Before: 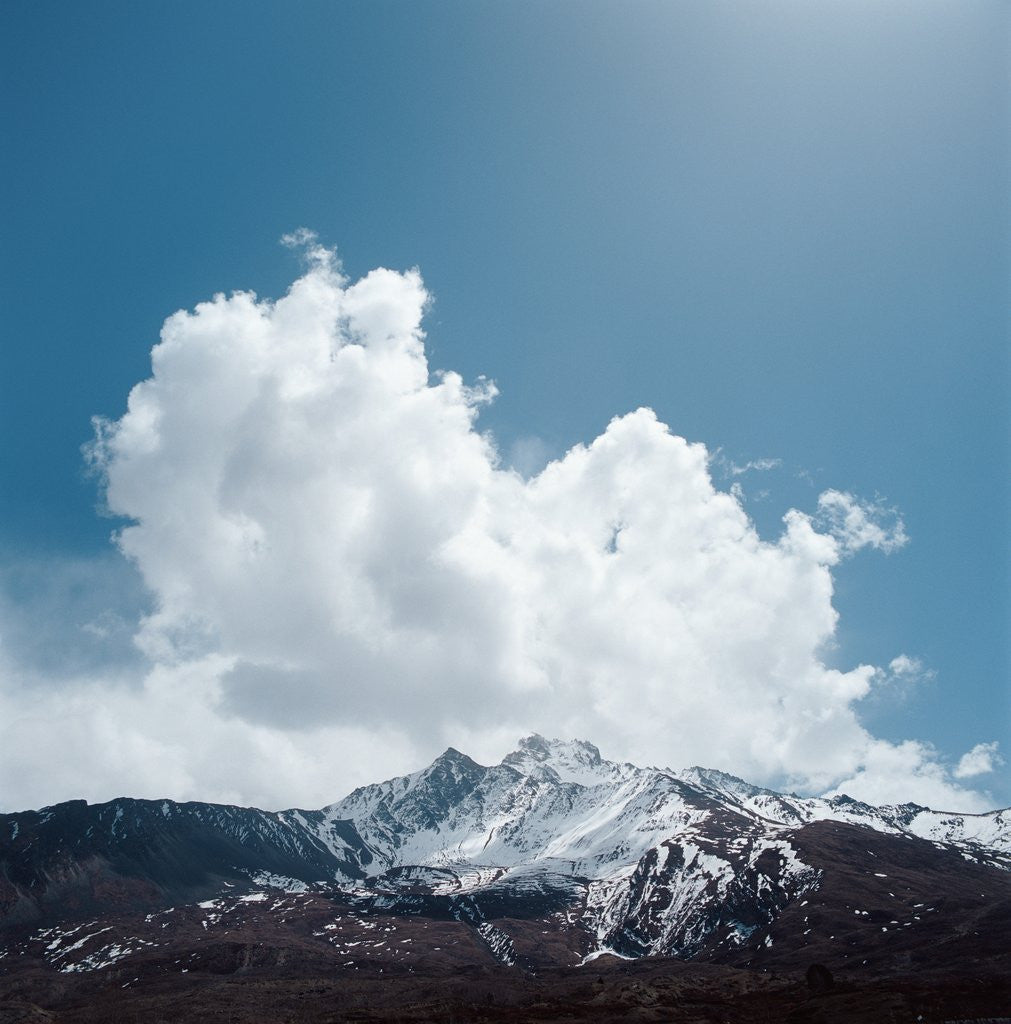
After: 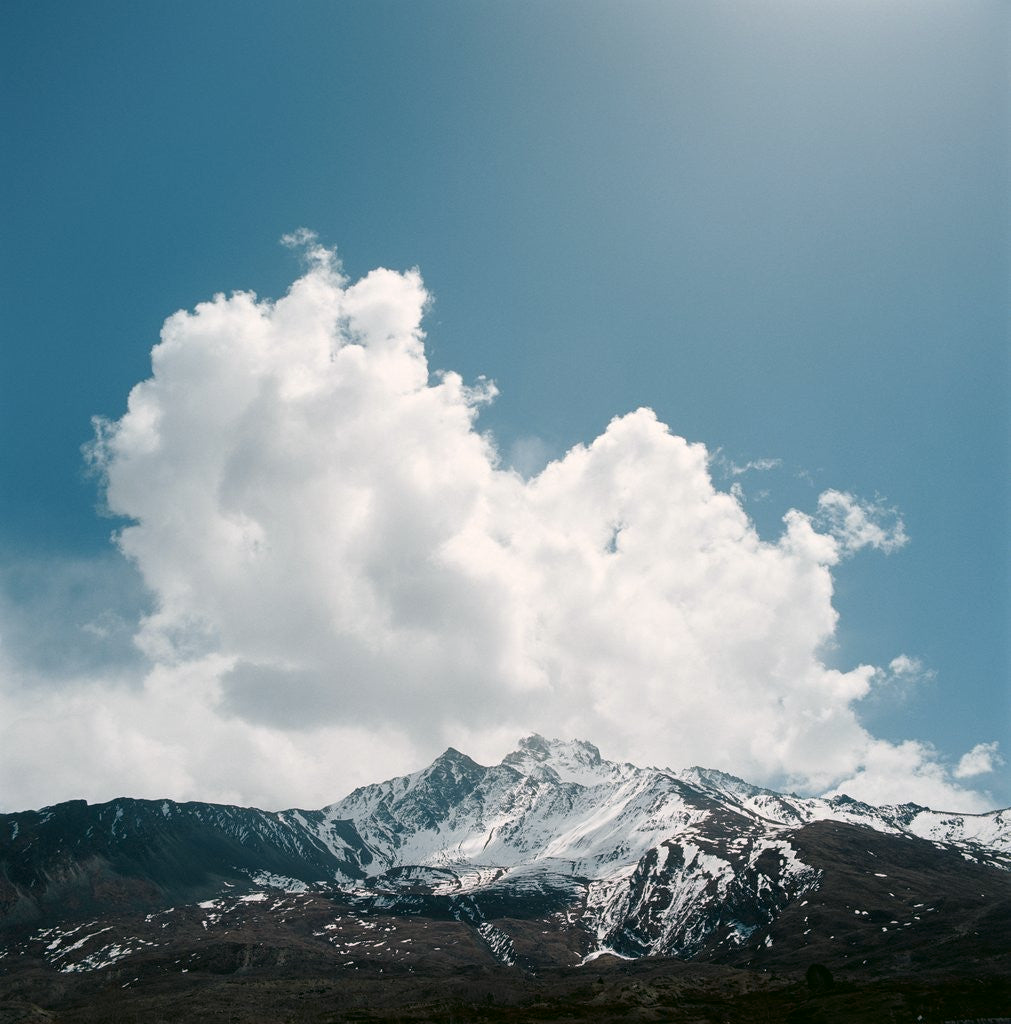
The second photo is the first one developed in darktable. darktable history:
color correction: highlights a* 4.01, highlights b* 4.97, shadows a* -6.97, shadows b* 5.06
